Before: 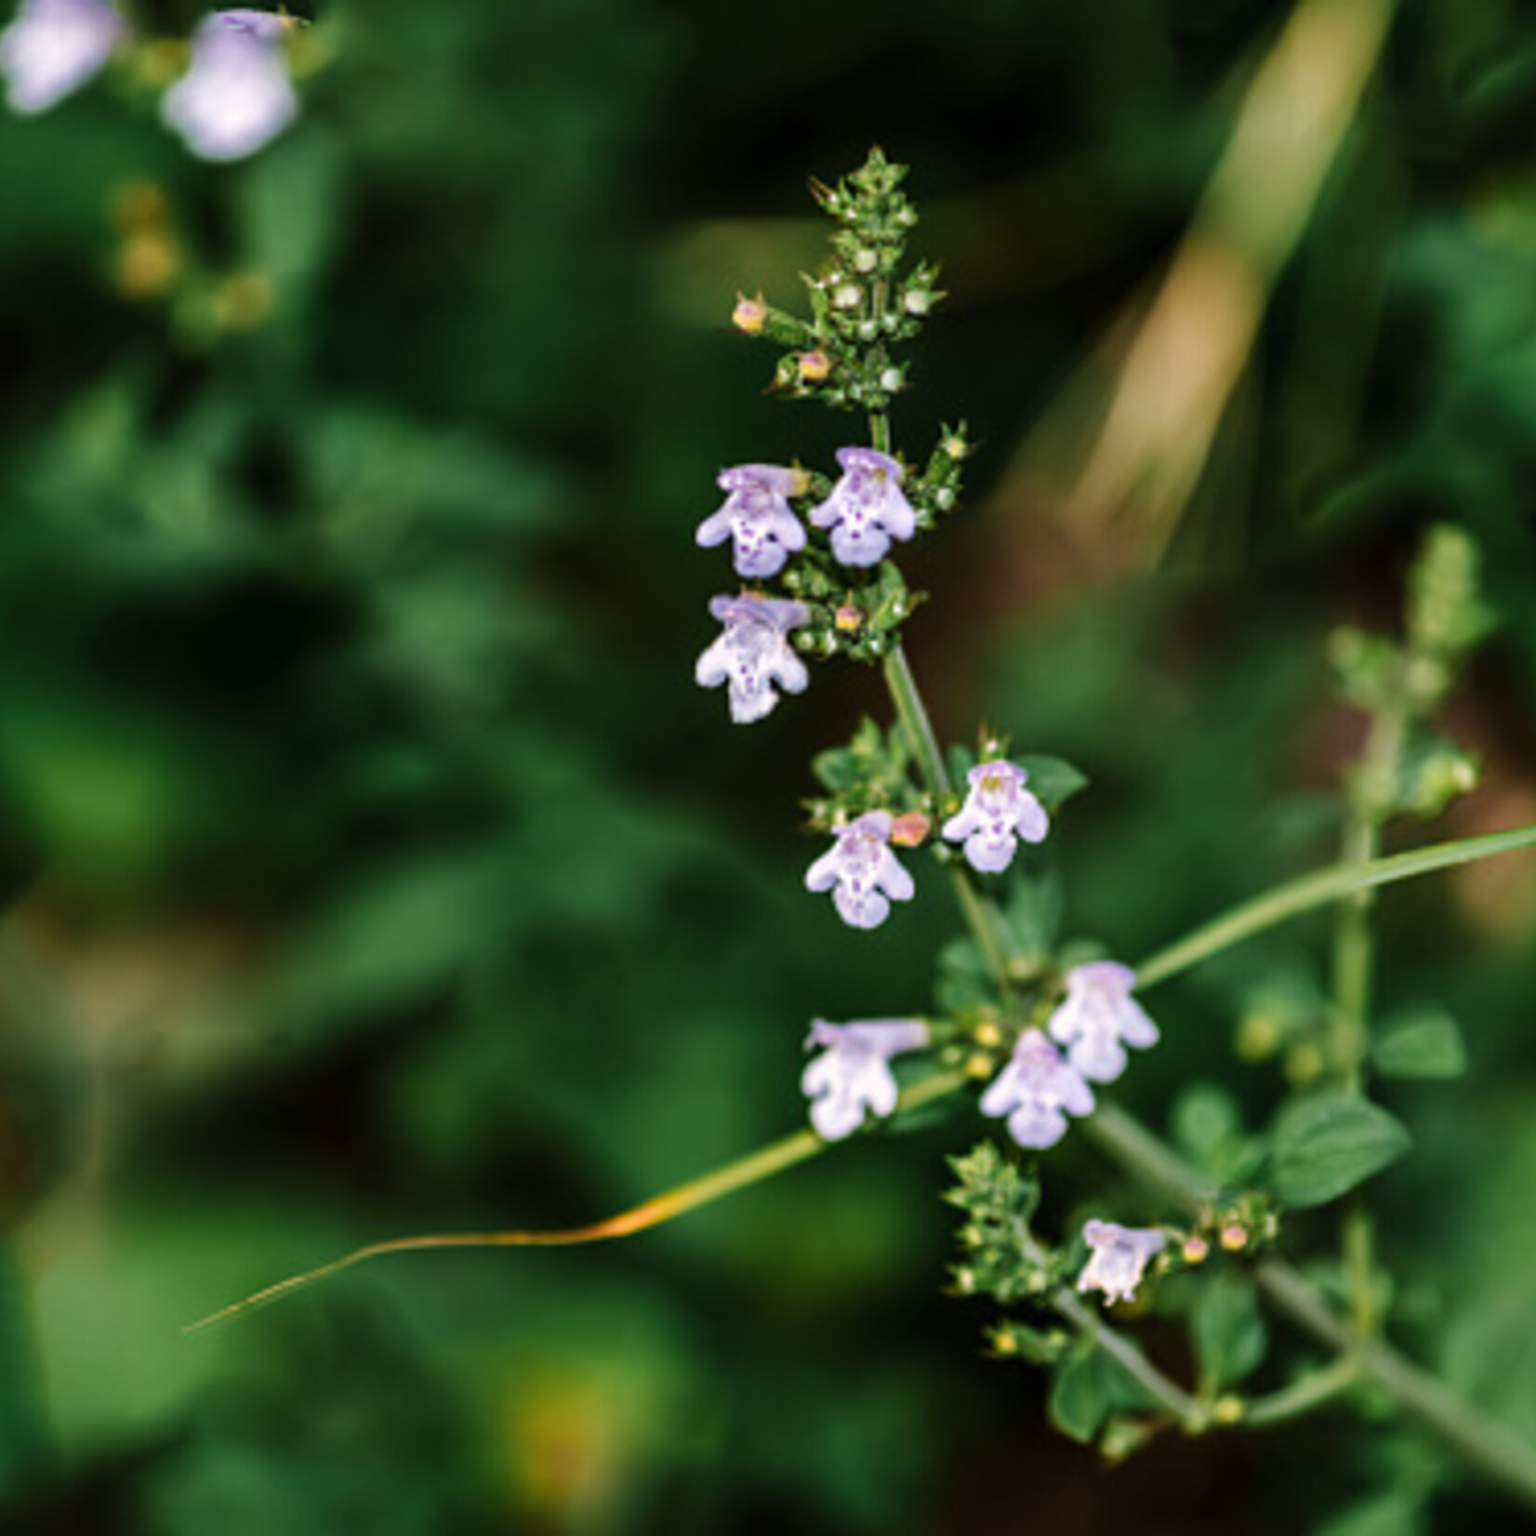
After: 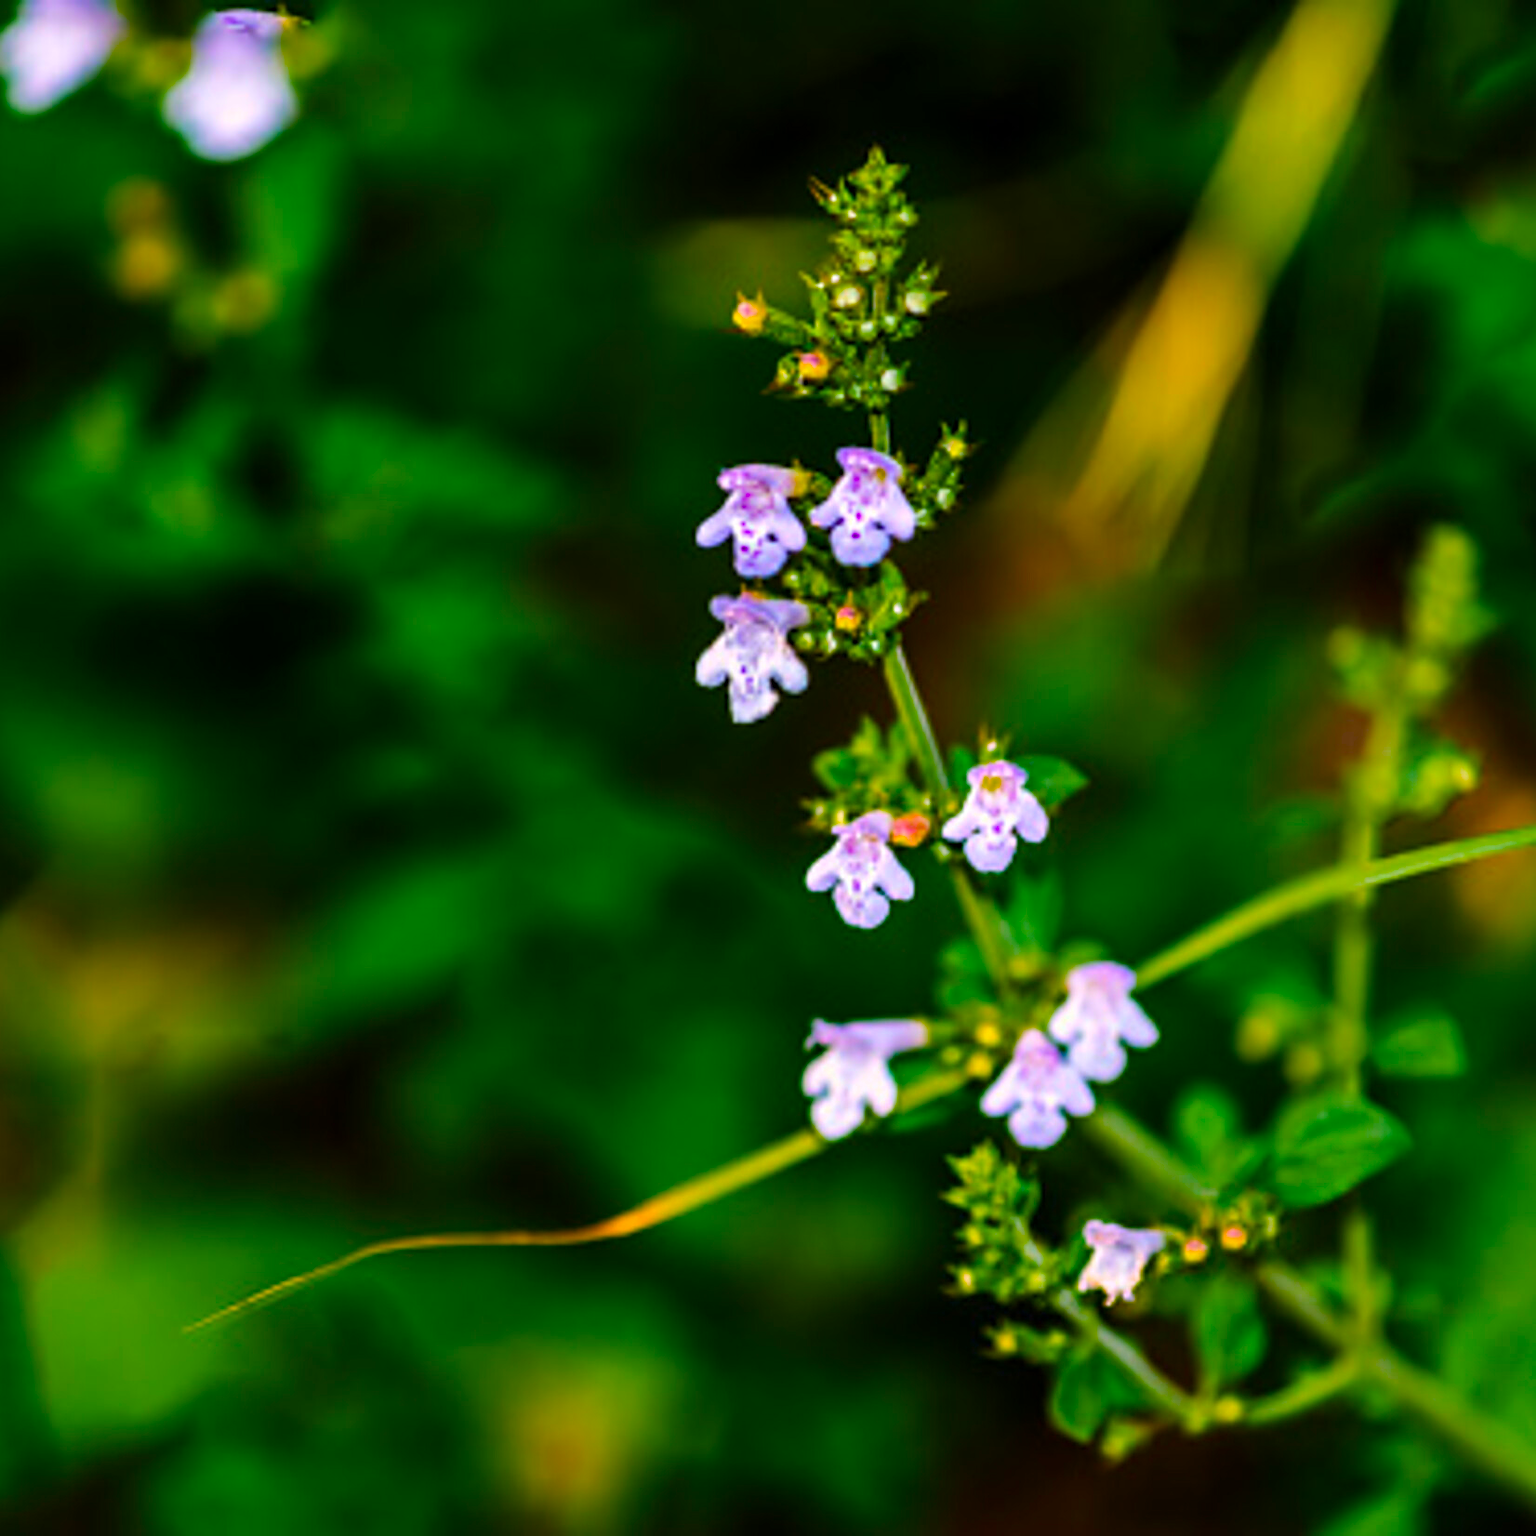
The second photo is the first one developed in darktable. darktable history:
color balance rgb: linear chroma grading › global chroma 42%, perceptual saturation grading › global saturation 42%, global vibrance 33%
sharpen: on, module defaults
